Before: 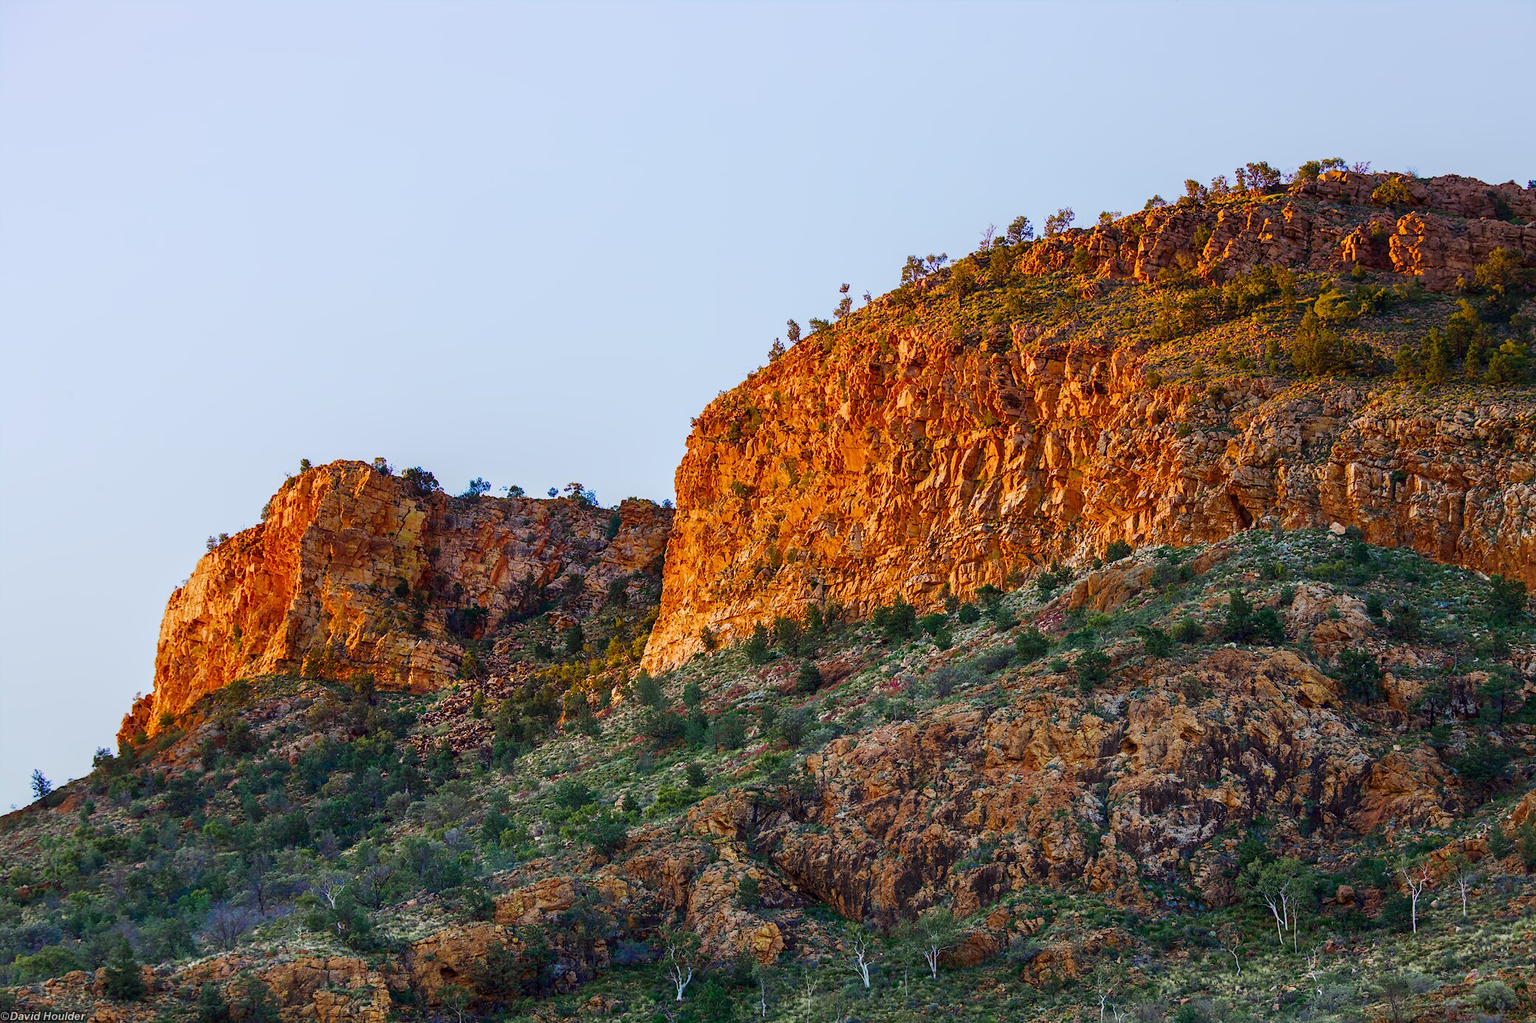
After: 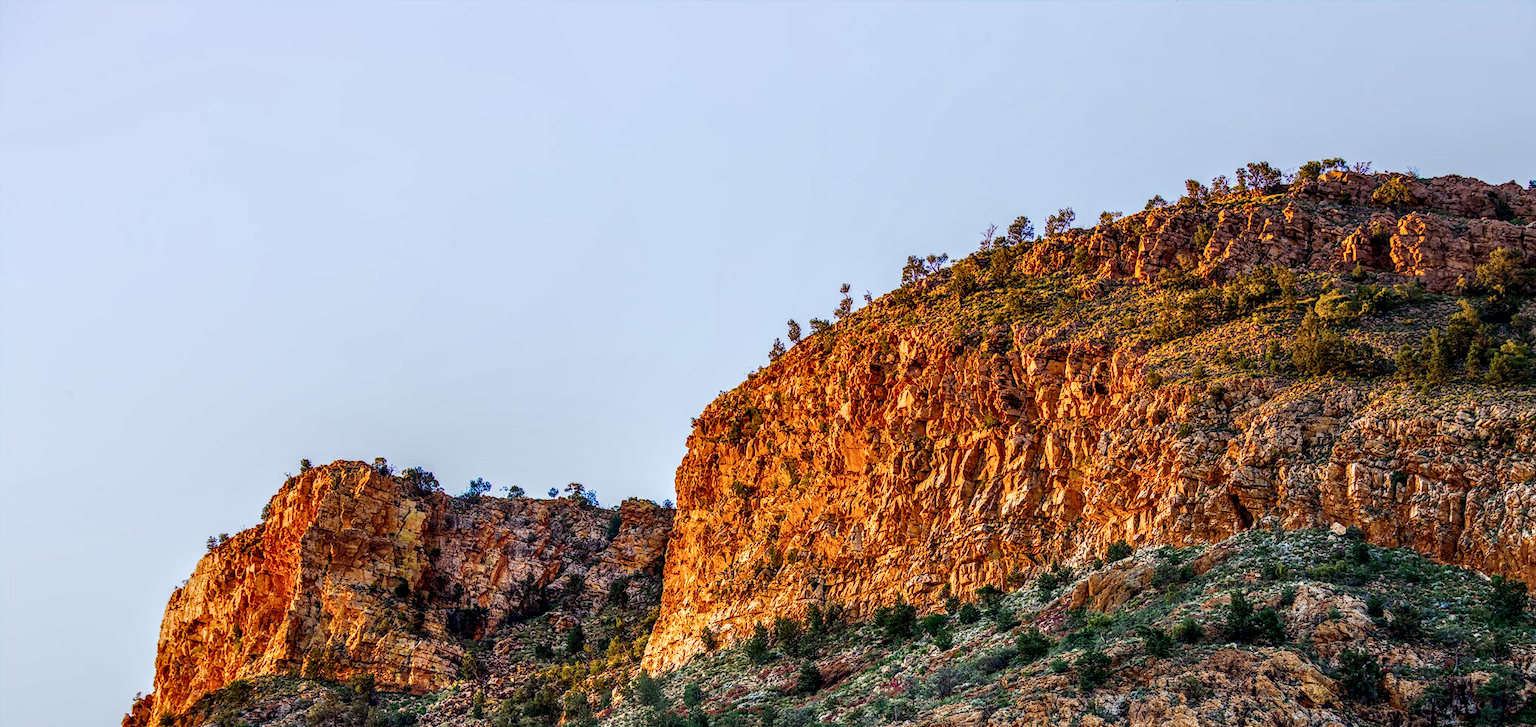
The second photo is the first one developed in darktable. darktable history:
crop: right 0.001%, bottom 28.6%
local contrast: highlights 0%, shadows 0%, detail 182%
